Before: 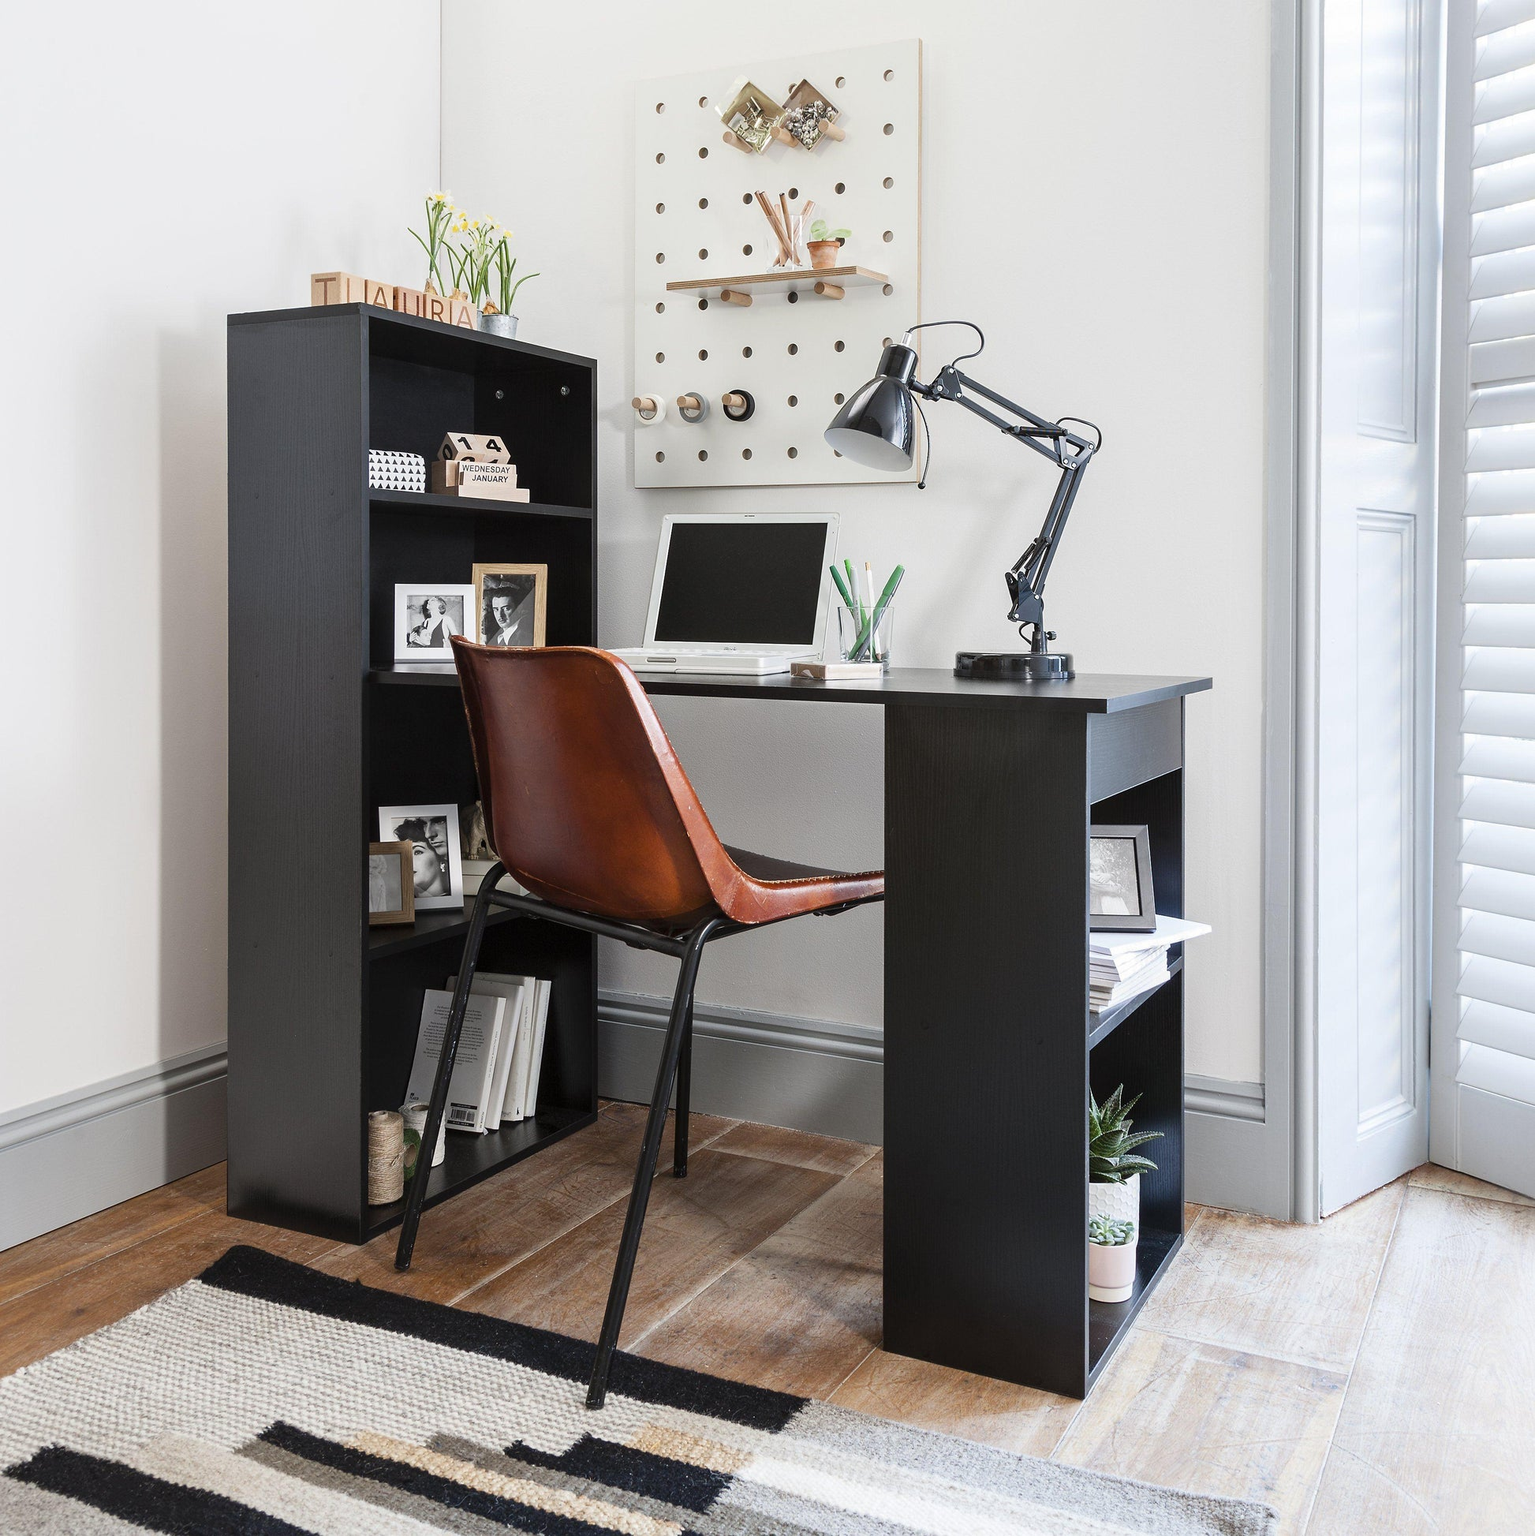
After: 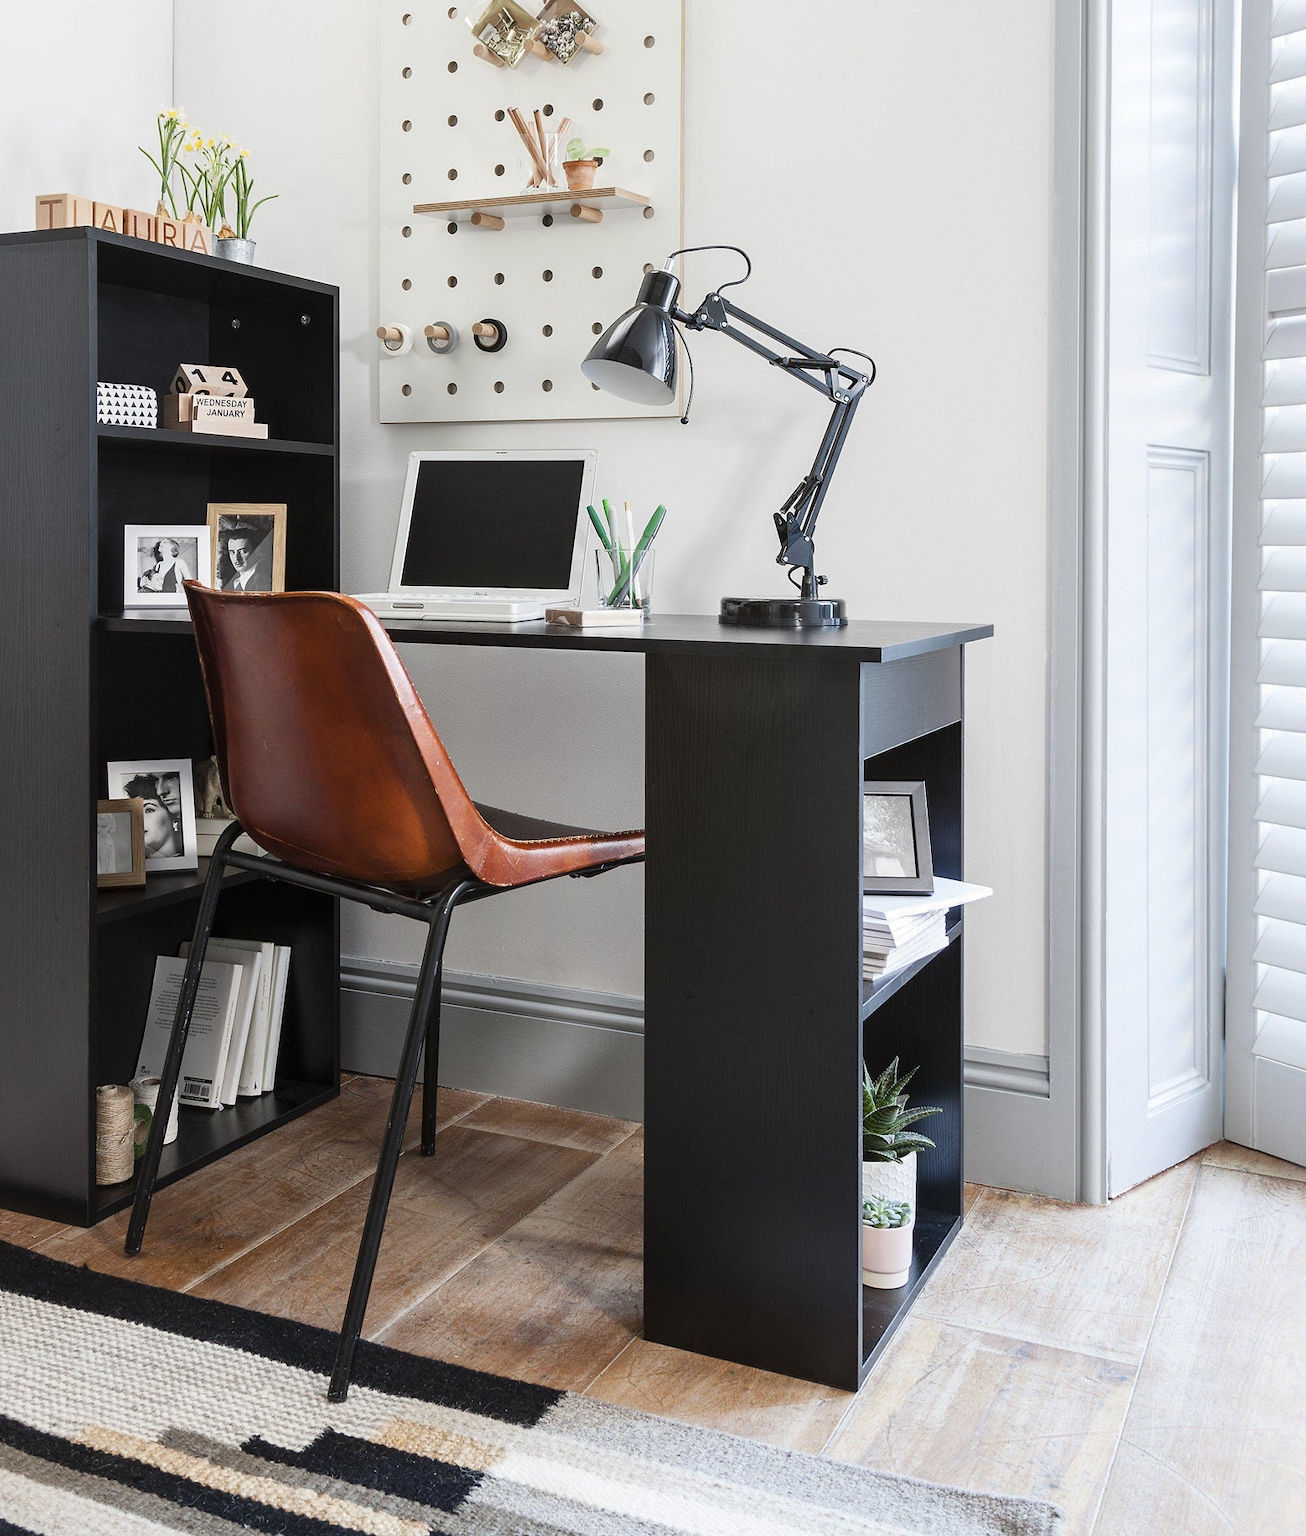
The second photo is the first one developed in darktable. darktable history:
crop and rotate: left 18.138%, top 5.86%, right 1.759%
